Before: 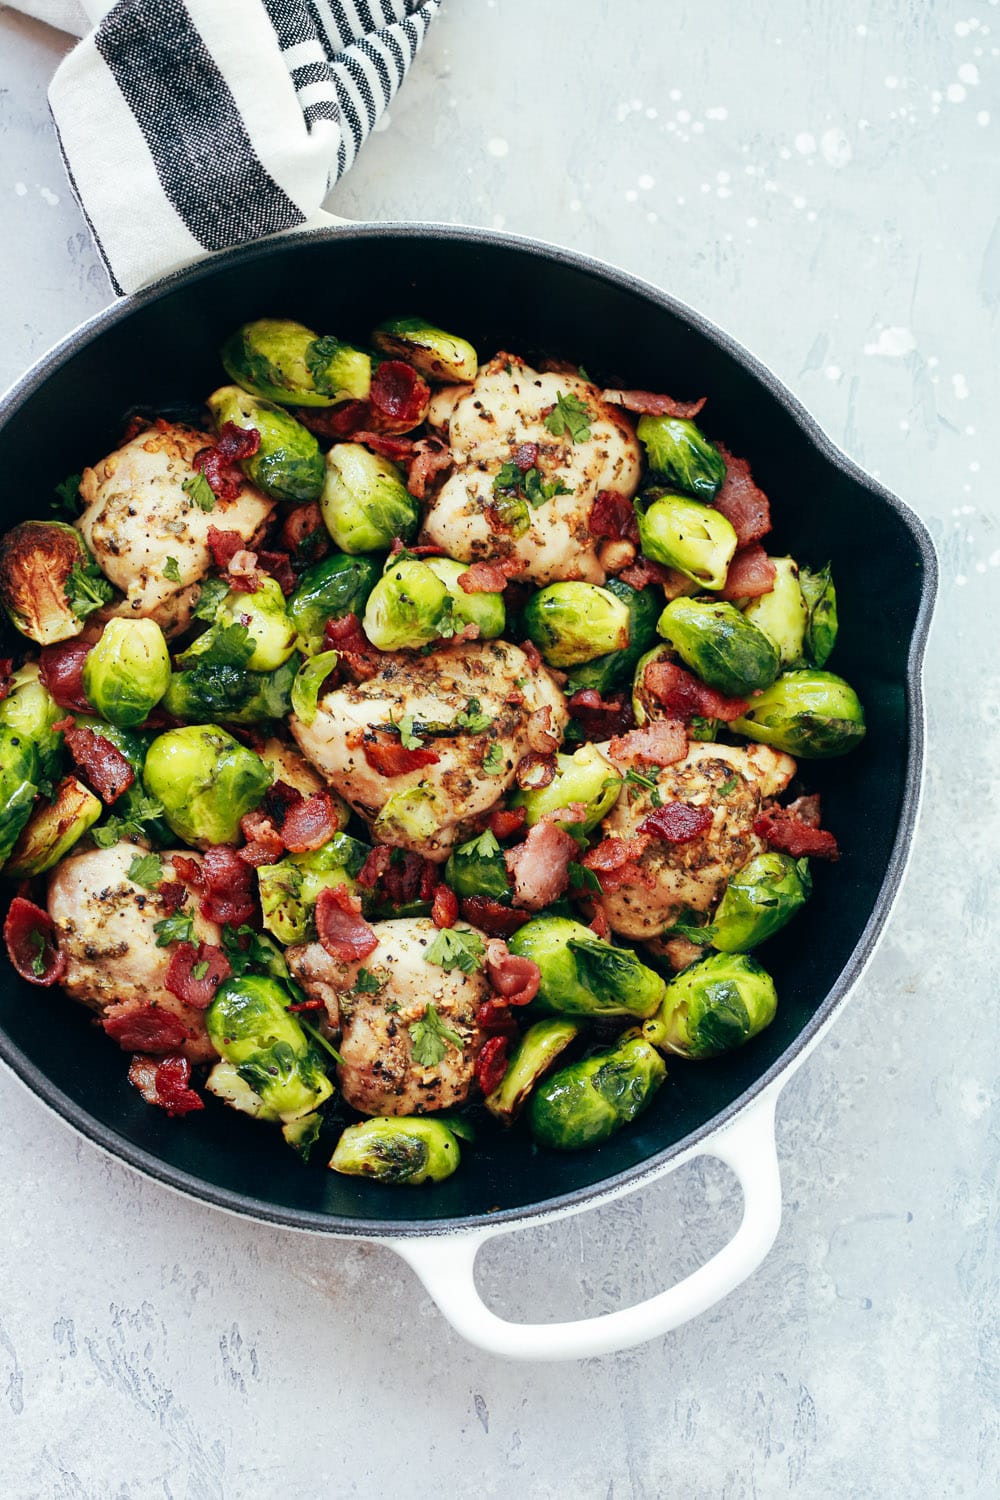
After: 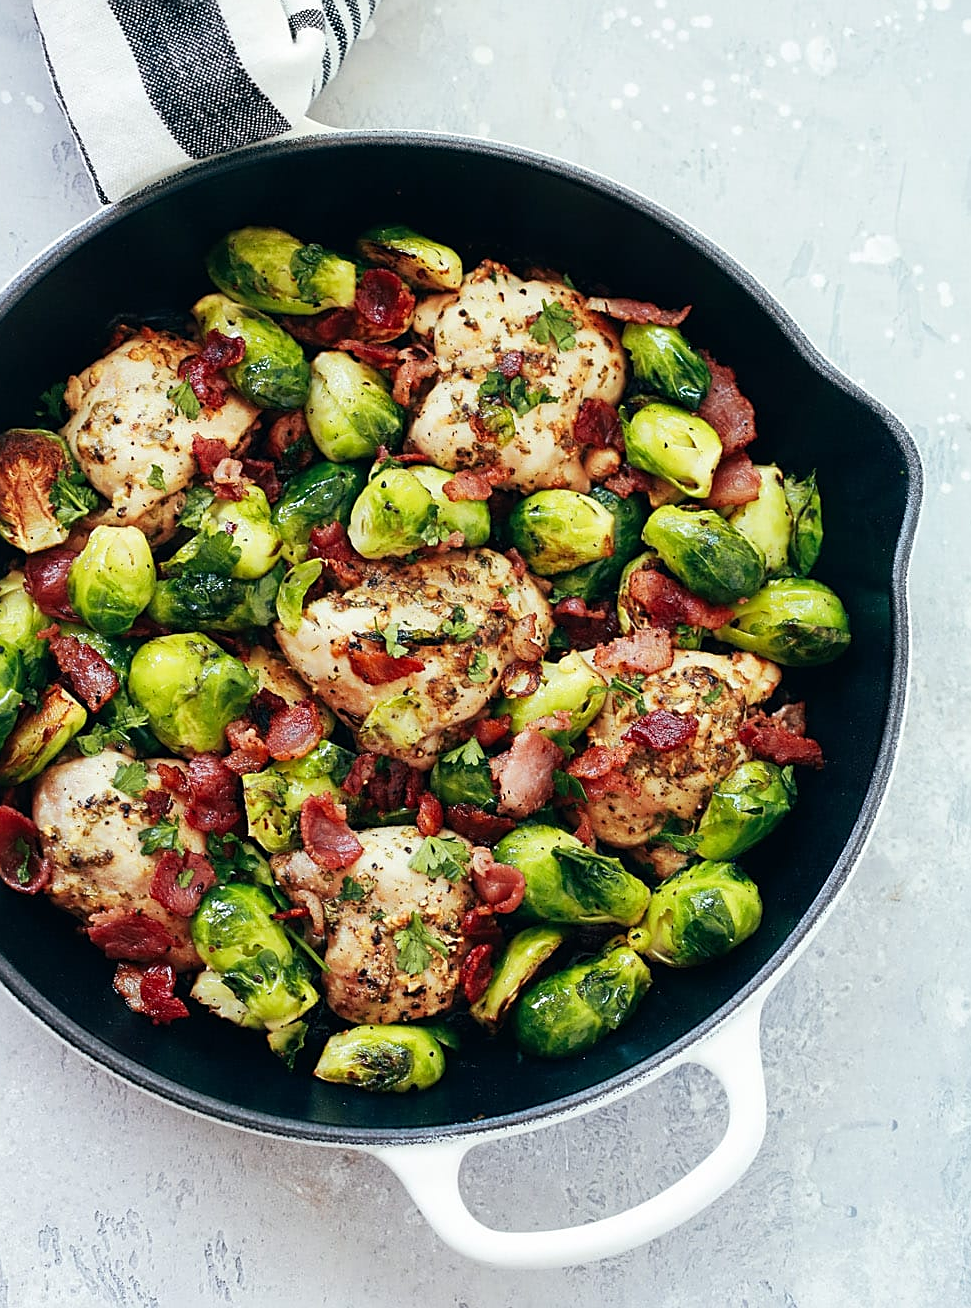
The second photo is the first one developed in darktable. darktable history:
sharpen: on, module defaults
crop: left 1.507%, top 6.147%, right 1.379%, bottom 6.637%
